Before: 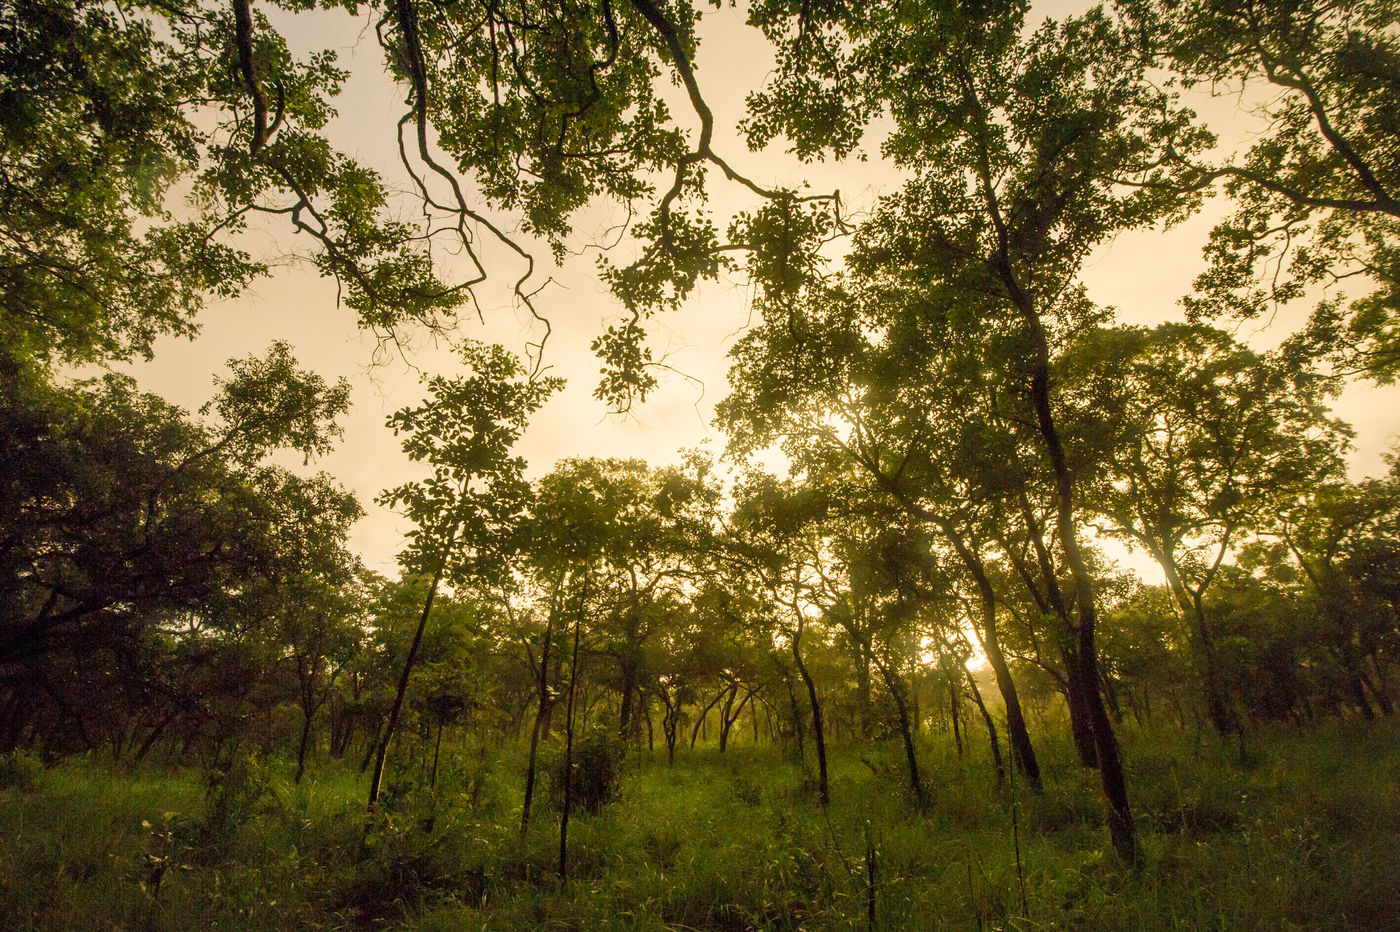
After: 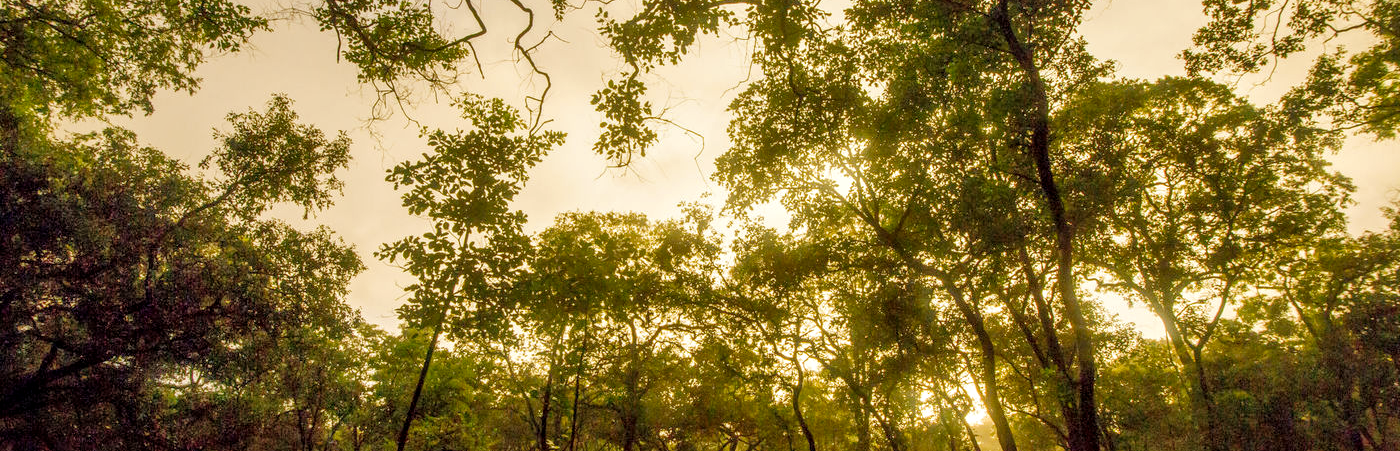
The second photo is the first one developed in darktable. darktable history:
shadows and highlights: on, module defaults
crop and rotate: top 26.473%, bottom 25.03%
local contrast: on, module defaults
tone curve: curves: ch0 [(0, 0) (0.004, 0.001) (0.133, 0.112) (0.325, 0.362) (0.832, 0.893) (1, 1)], preserve colors none
